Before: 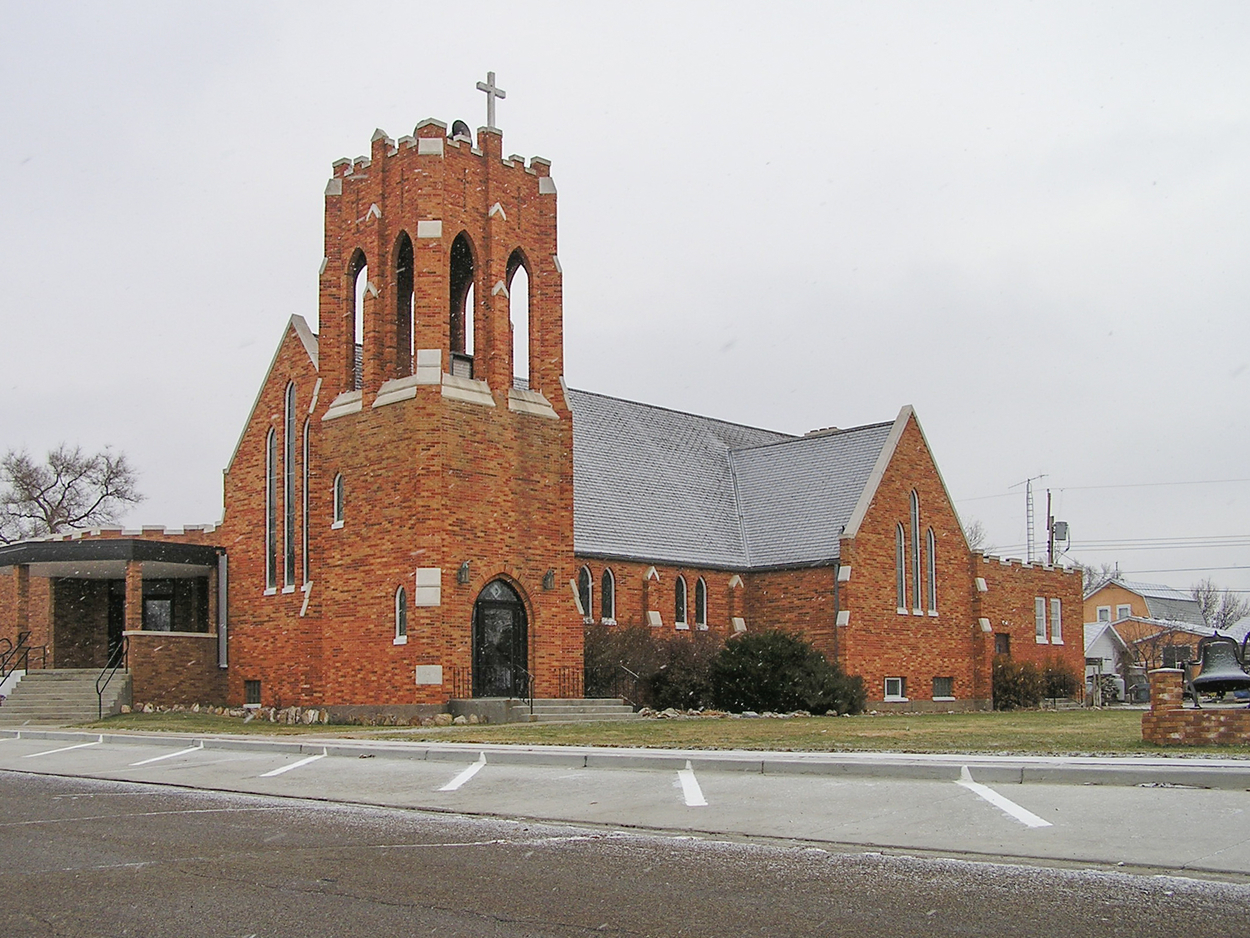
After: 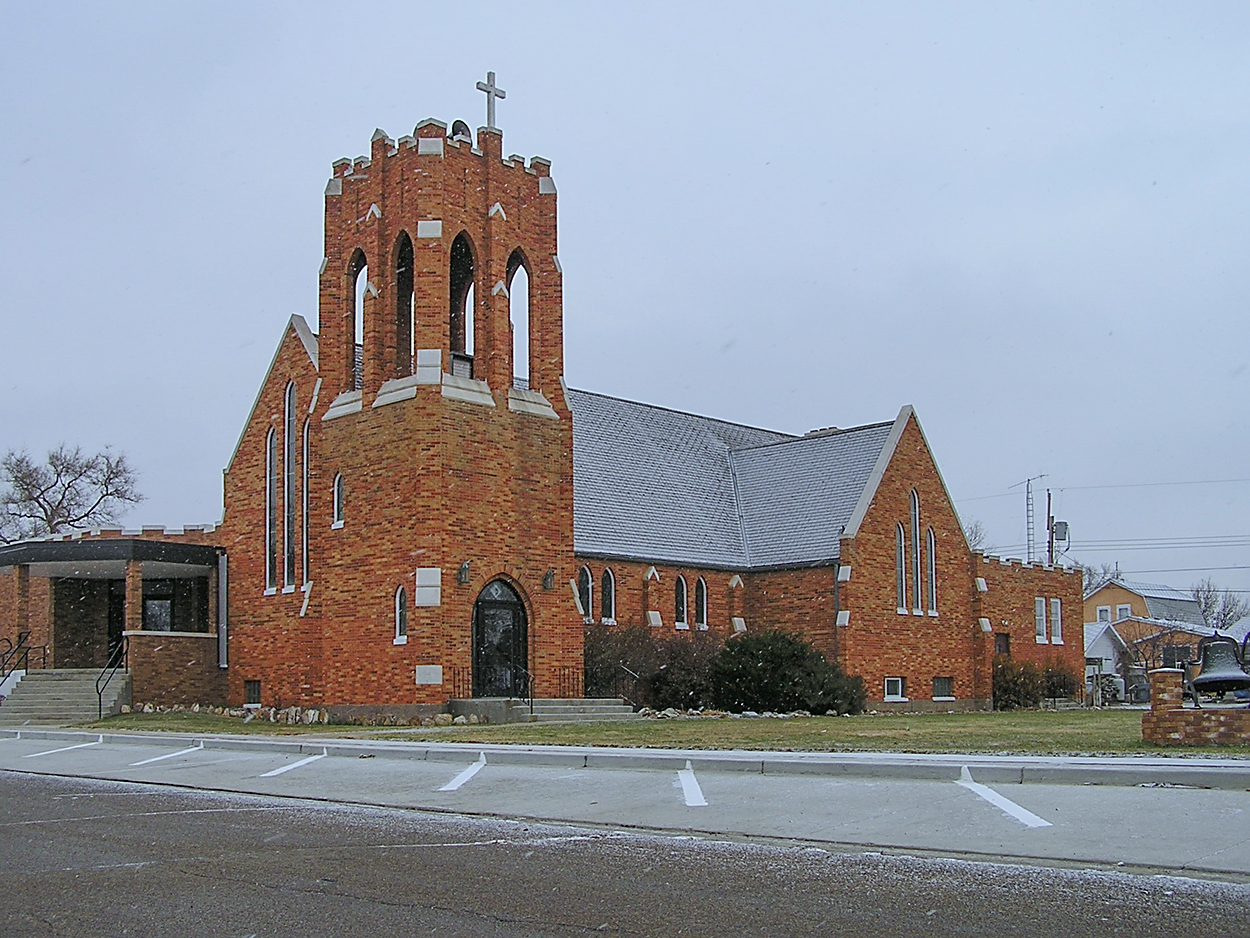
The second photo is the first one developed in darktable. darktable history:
shadows and highlights: radius 121.13, shadows 21.4, white point adjustment -9.72, highlights -14.39, soften with gaussian
sharpen: on, module defaults
white balance: red 0.924, blue 1.095
